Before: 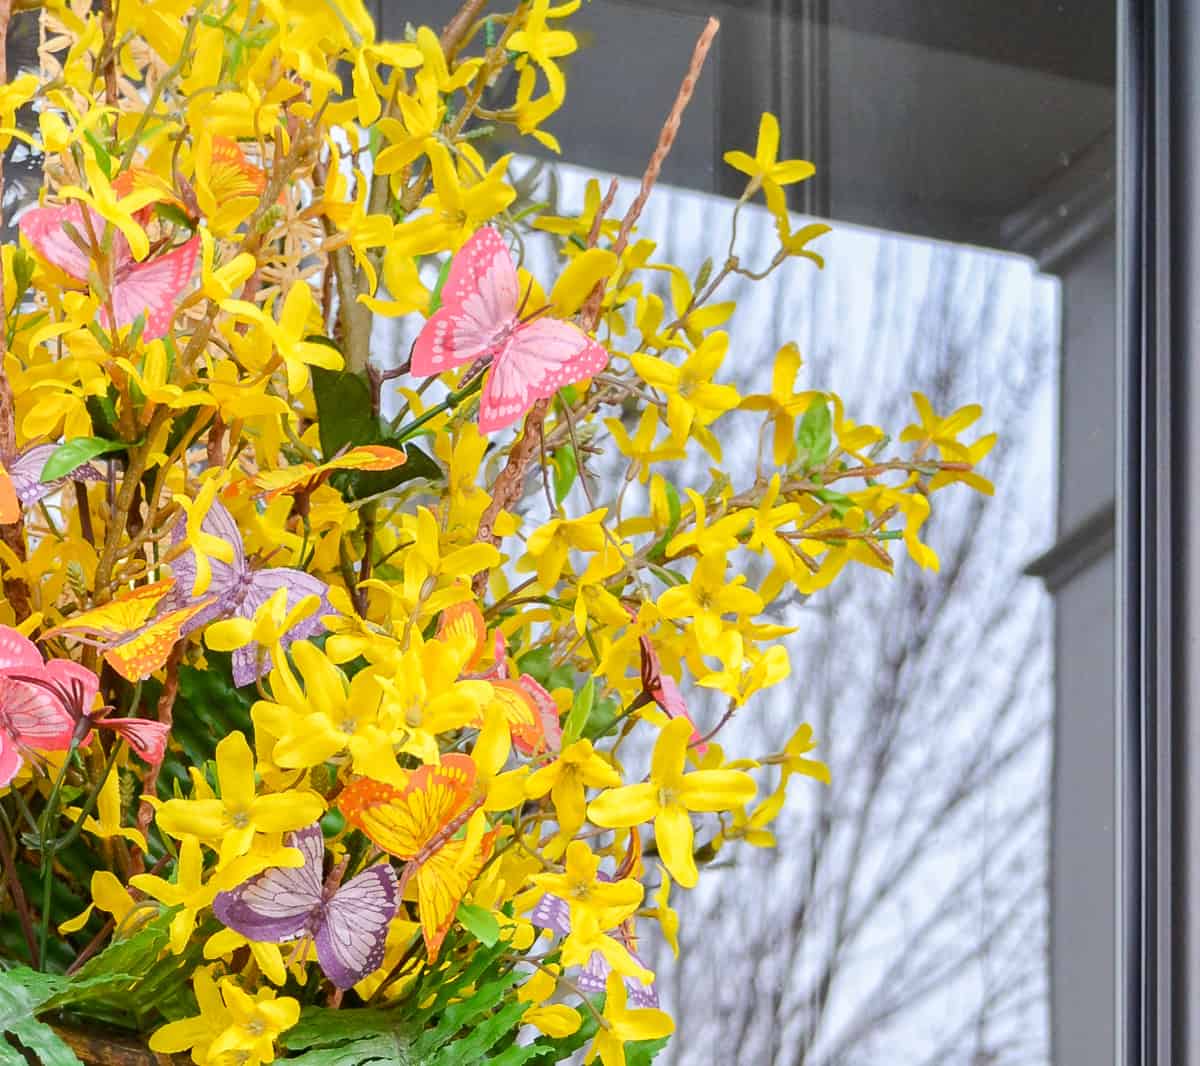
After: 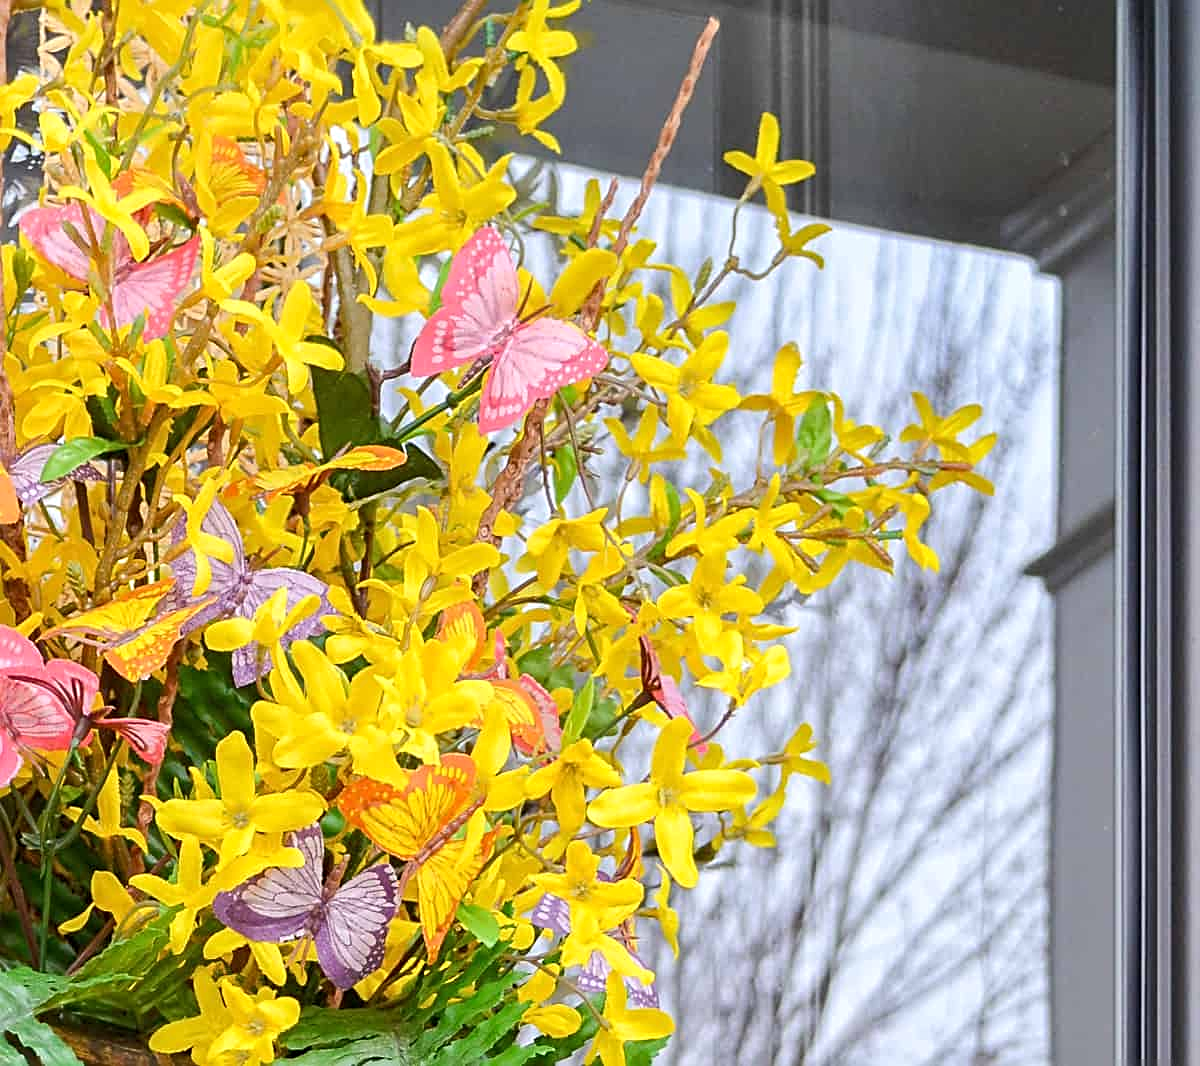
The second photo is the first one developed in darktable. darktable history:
sharpen: radius 2.745
shadows and highlights: shadows 31.3, highlights 1.17, soften with gaussian
exposure: exposure 0.085 EV, compensate highlight preservation false
